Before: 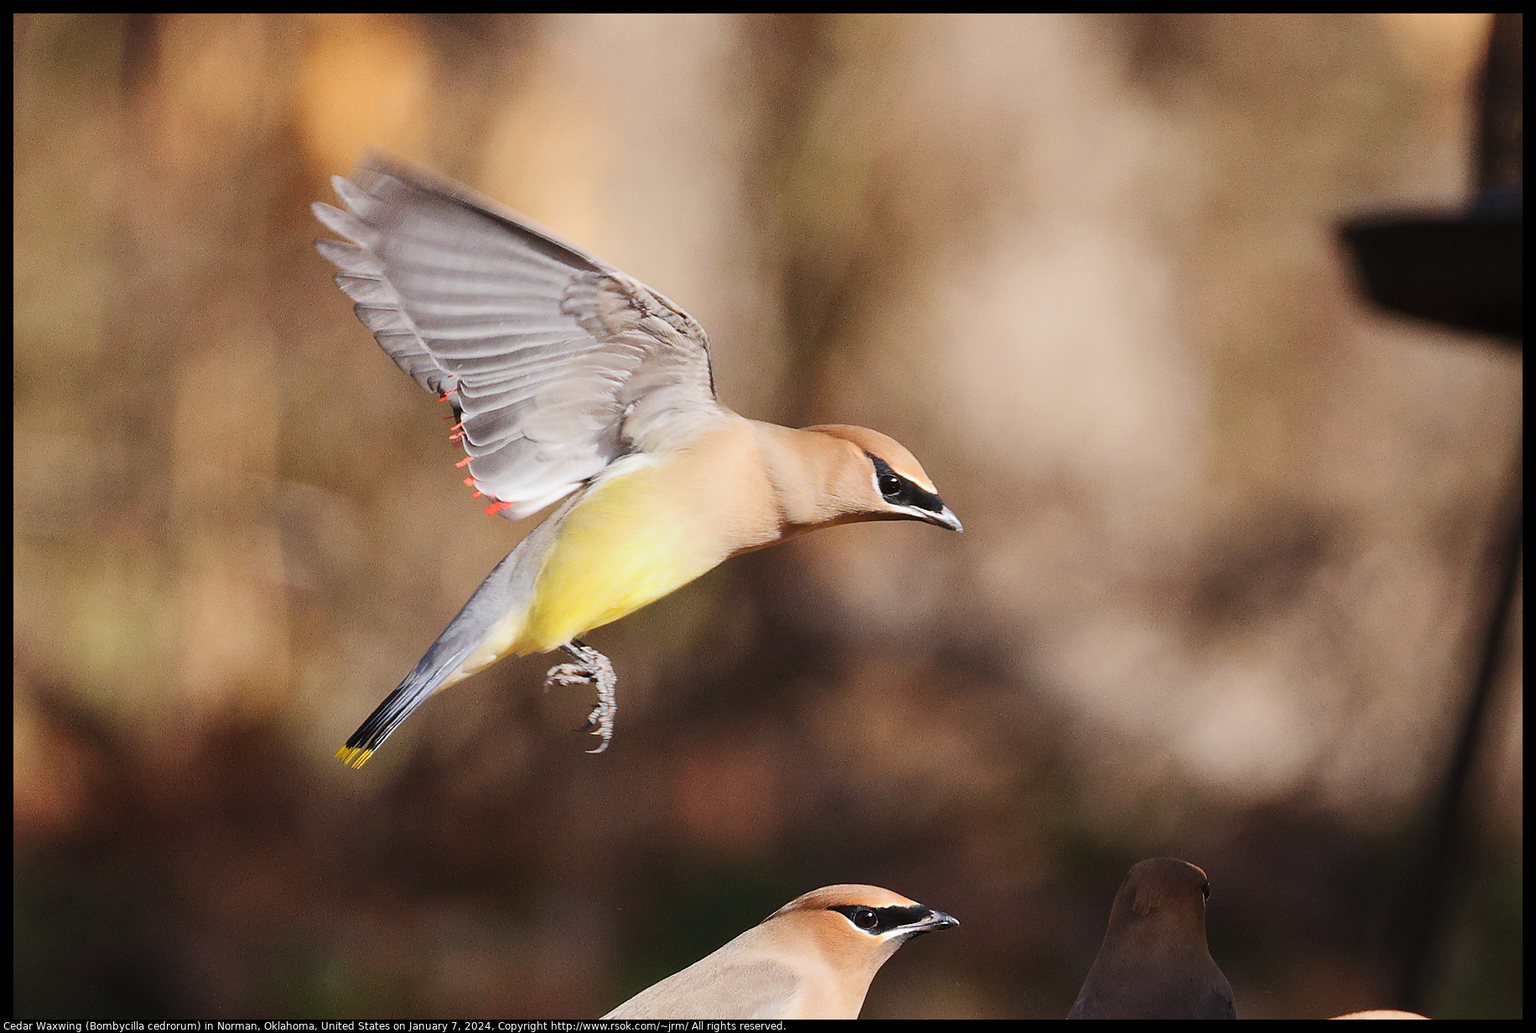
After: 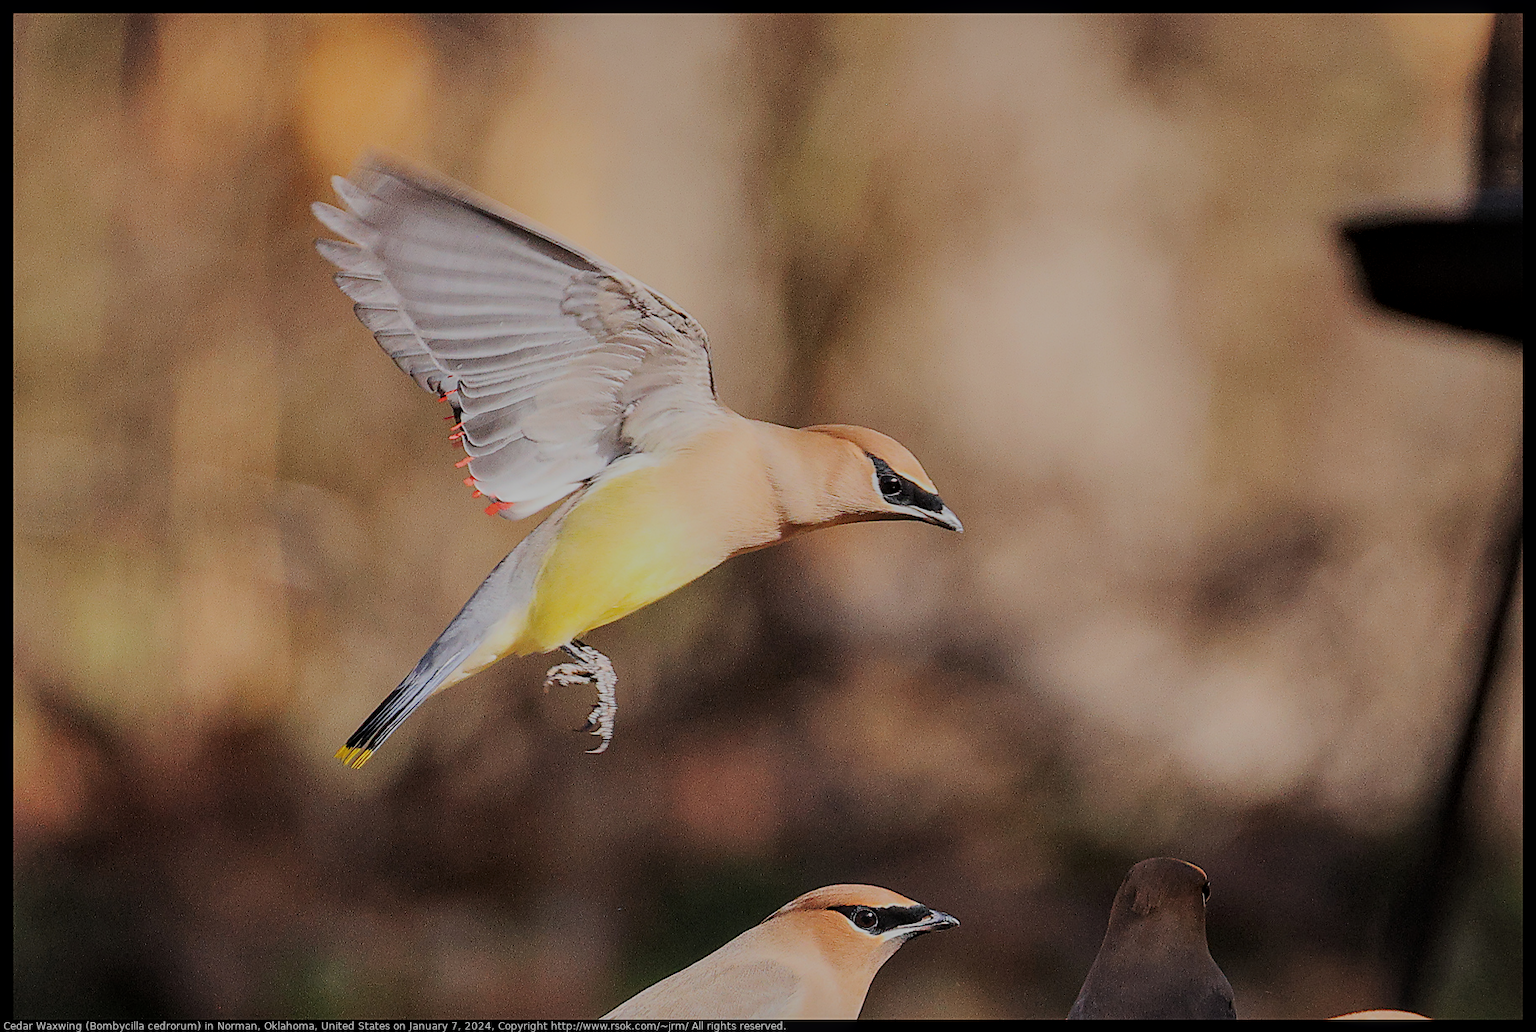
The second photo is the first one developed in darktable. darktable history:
filmic rgb: black relative exposure -8.02 EV, white relative exposure 8.01 EV, hardness 2.49, latitude 10.16%, contrast 0.728, highlights saturation mix 8.81%, shadows ↔ highlights balance 1.62%, color science v6 (2022)
sharpen: amount 0.561
local contrast: on, module defaults
